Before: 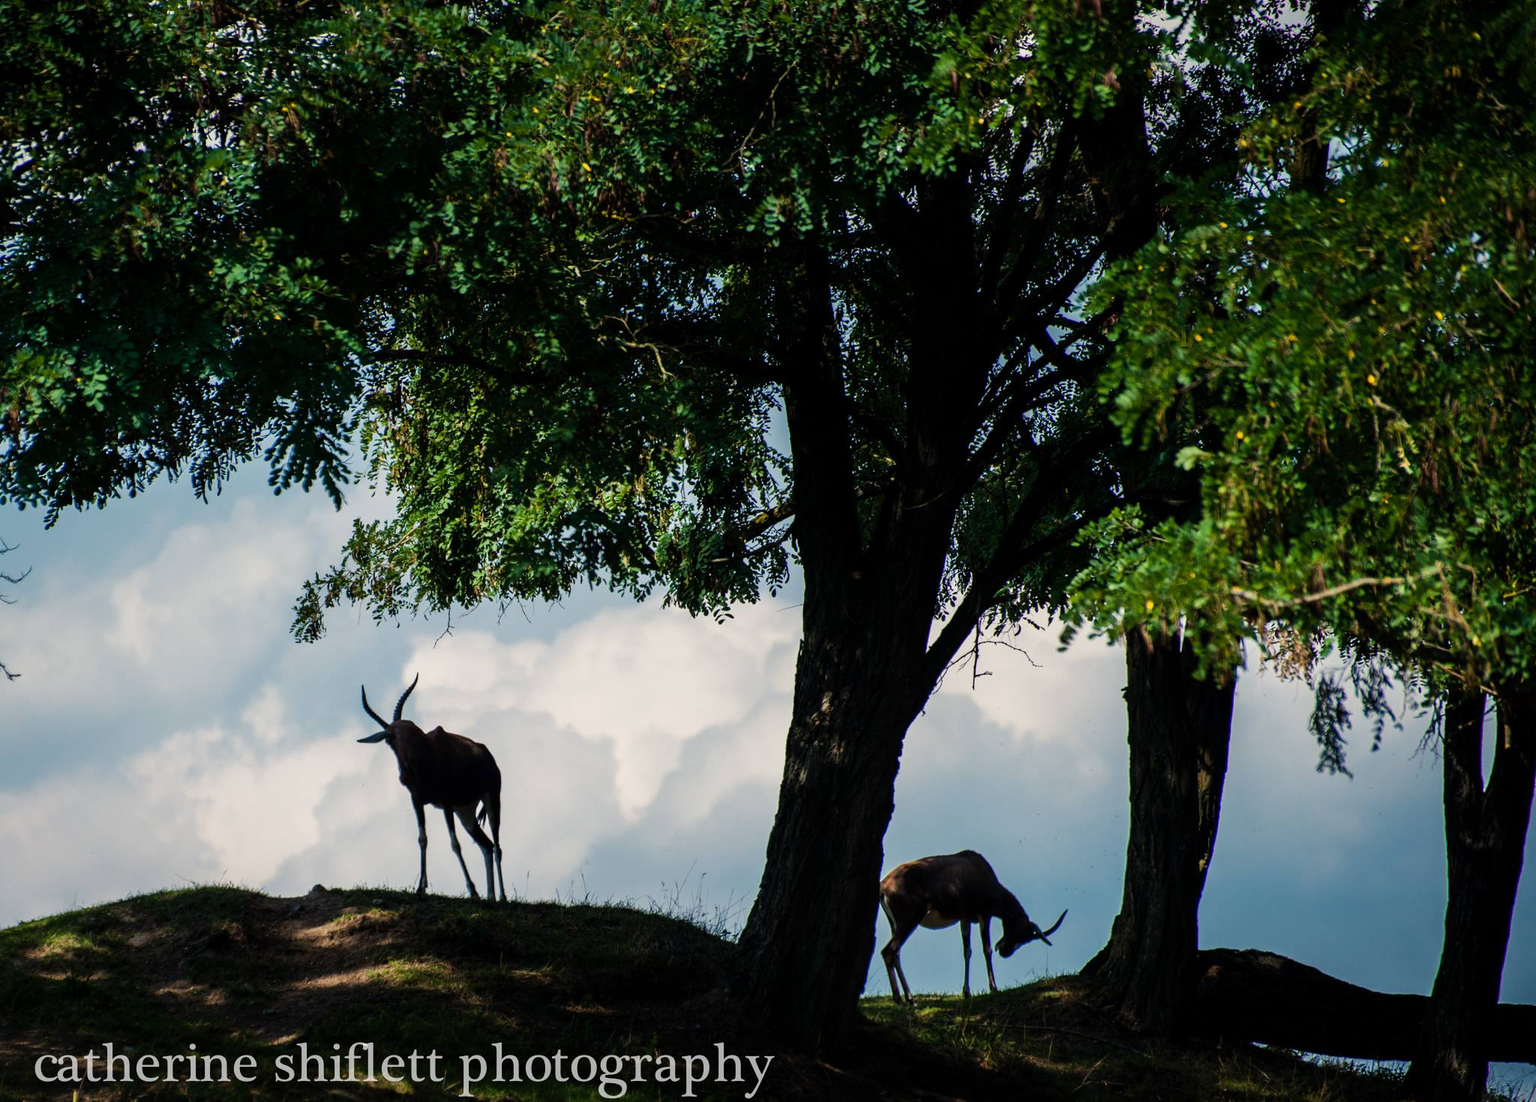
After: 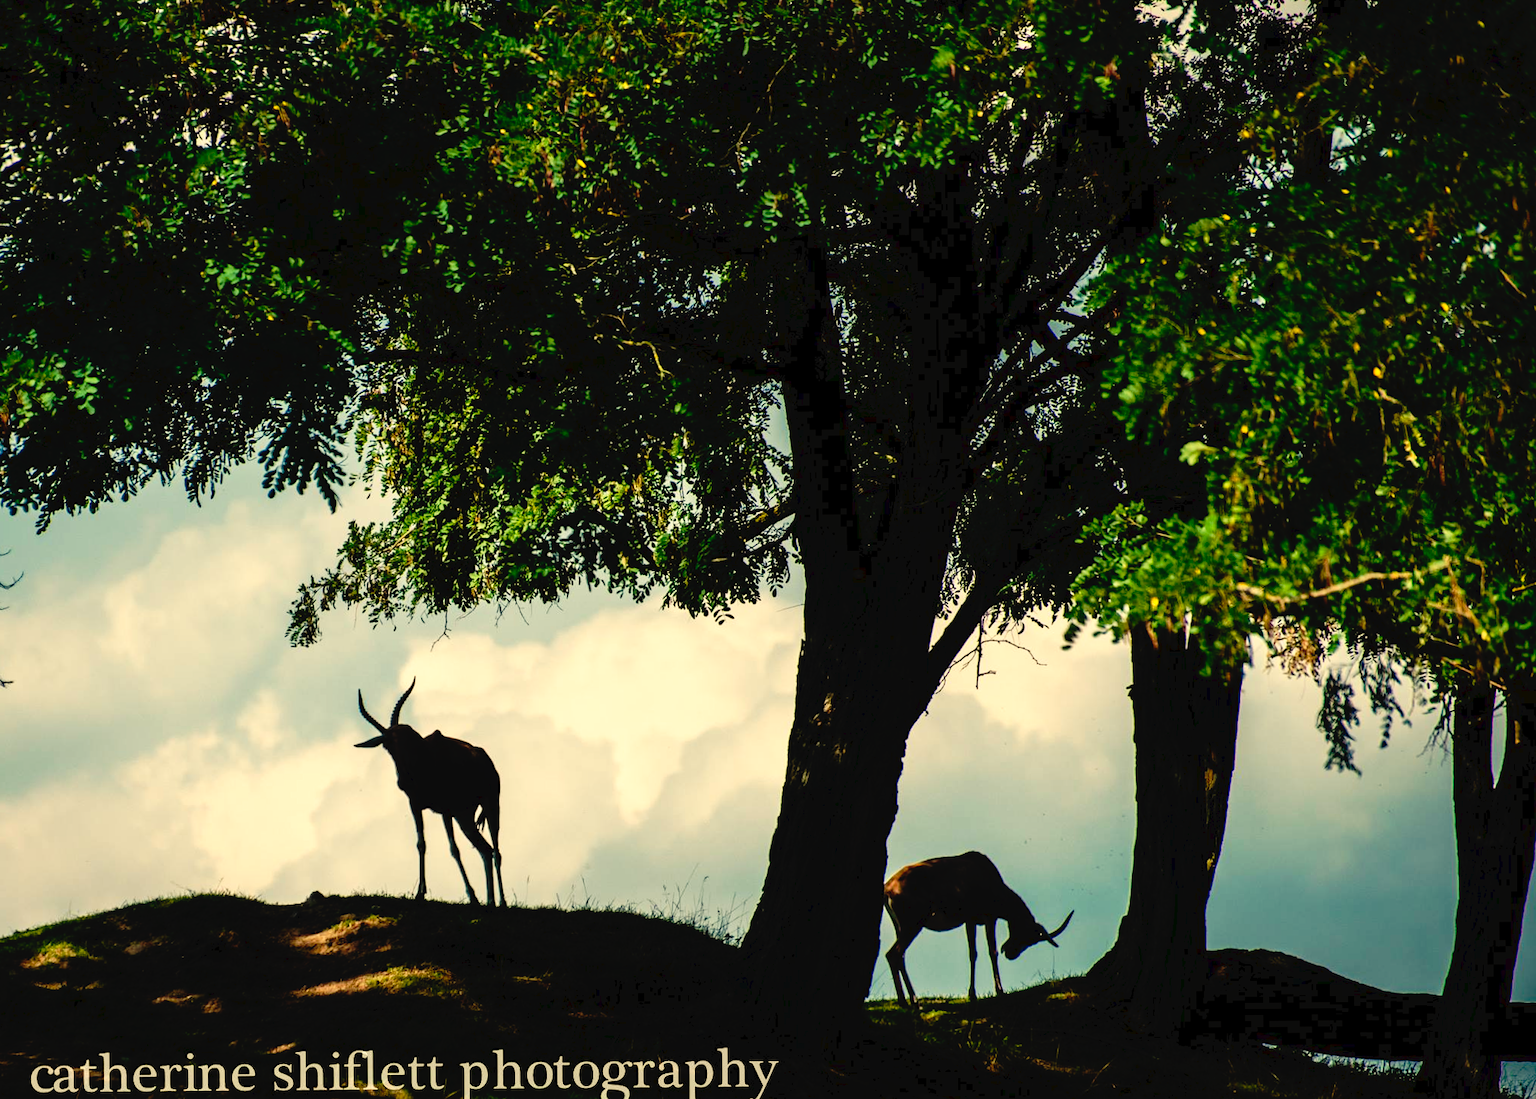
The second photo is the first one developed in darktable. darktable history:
white balance: red 1.08, blue 0.791
rotate and perspective: rotation -0.45°, automatic cropping original format, crop left 0.008, crop right 0.992, crop top 0.012, crop bottom 0.988
tone curve: curves: ch0 [(0, 0) (0.003, 0.033) (0.011, 0.033) (0.025, 0.036) (0.044, 0.039) (0.069, 0.04) (0.1, 0.043) (0.136, 0.052) (0.177, 0.085) (0.224, 0.14) (0.277, 0.225) (0.335, 0.333) (0.399, 0.419) (0.468, 0.51) (0.543, 0.603) (0.623, 0.713) (0.709, 0.808) (0.801, 0.901) (0.898, 0.98) (1, 1)], preserve colors none
